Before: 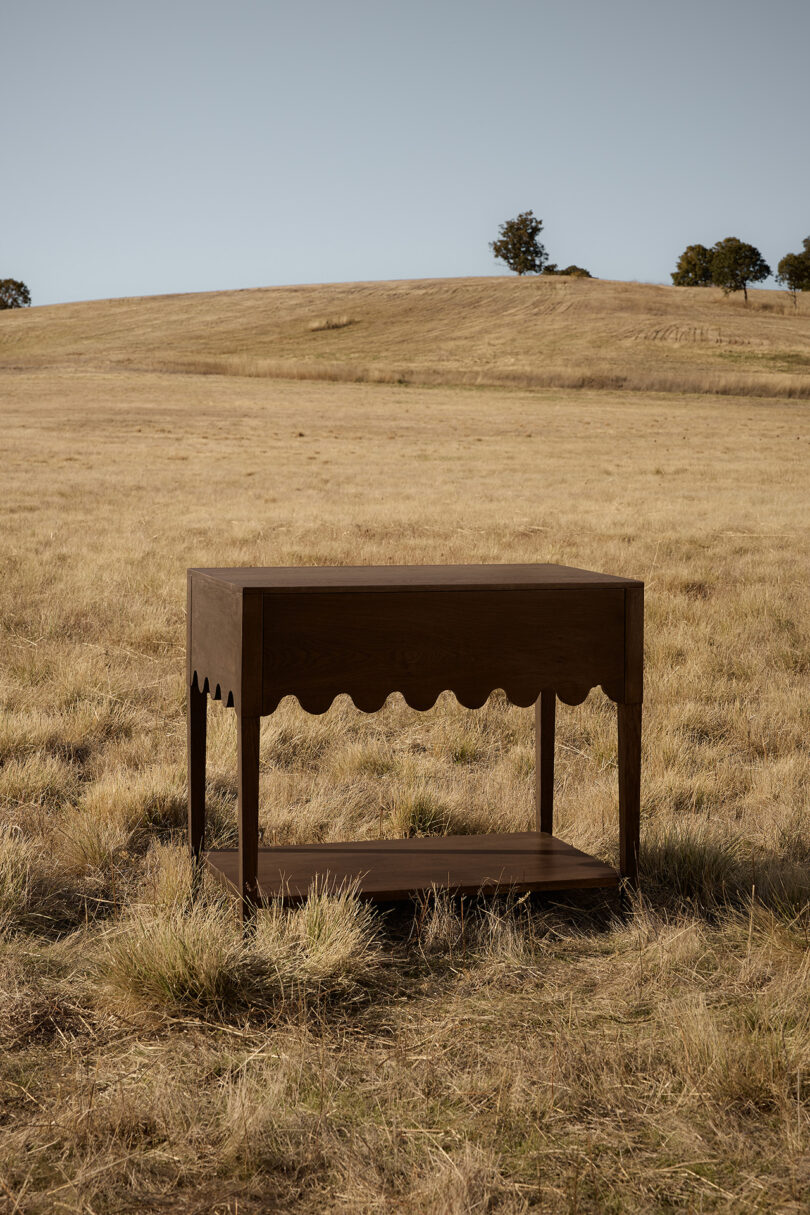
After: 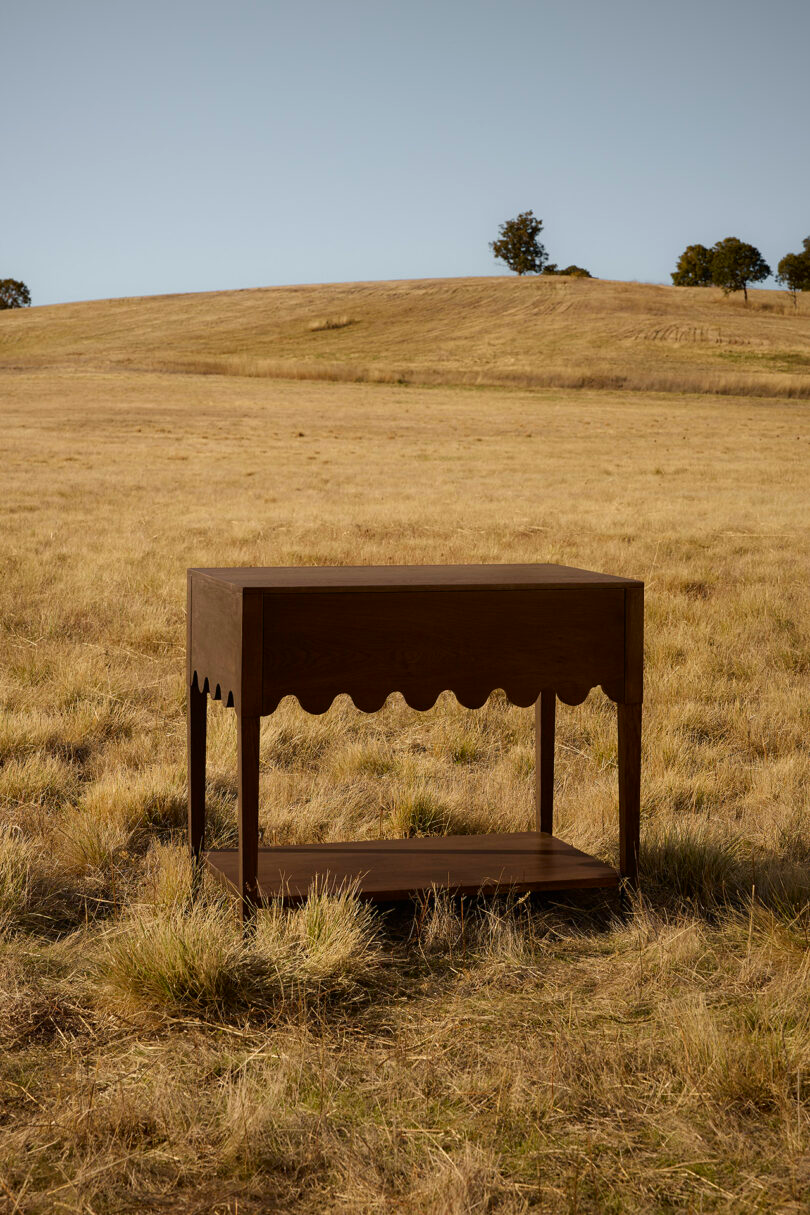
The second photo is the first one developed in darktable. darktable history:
contrast brightness saturation: brightness -0.019, saturation 0.36
